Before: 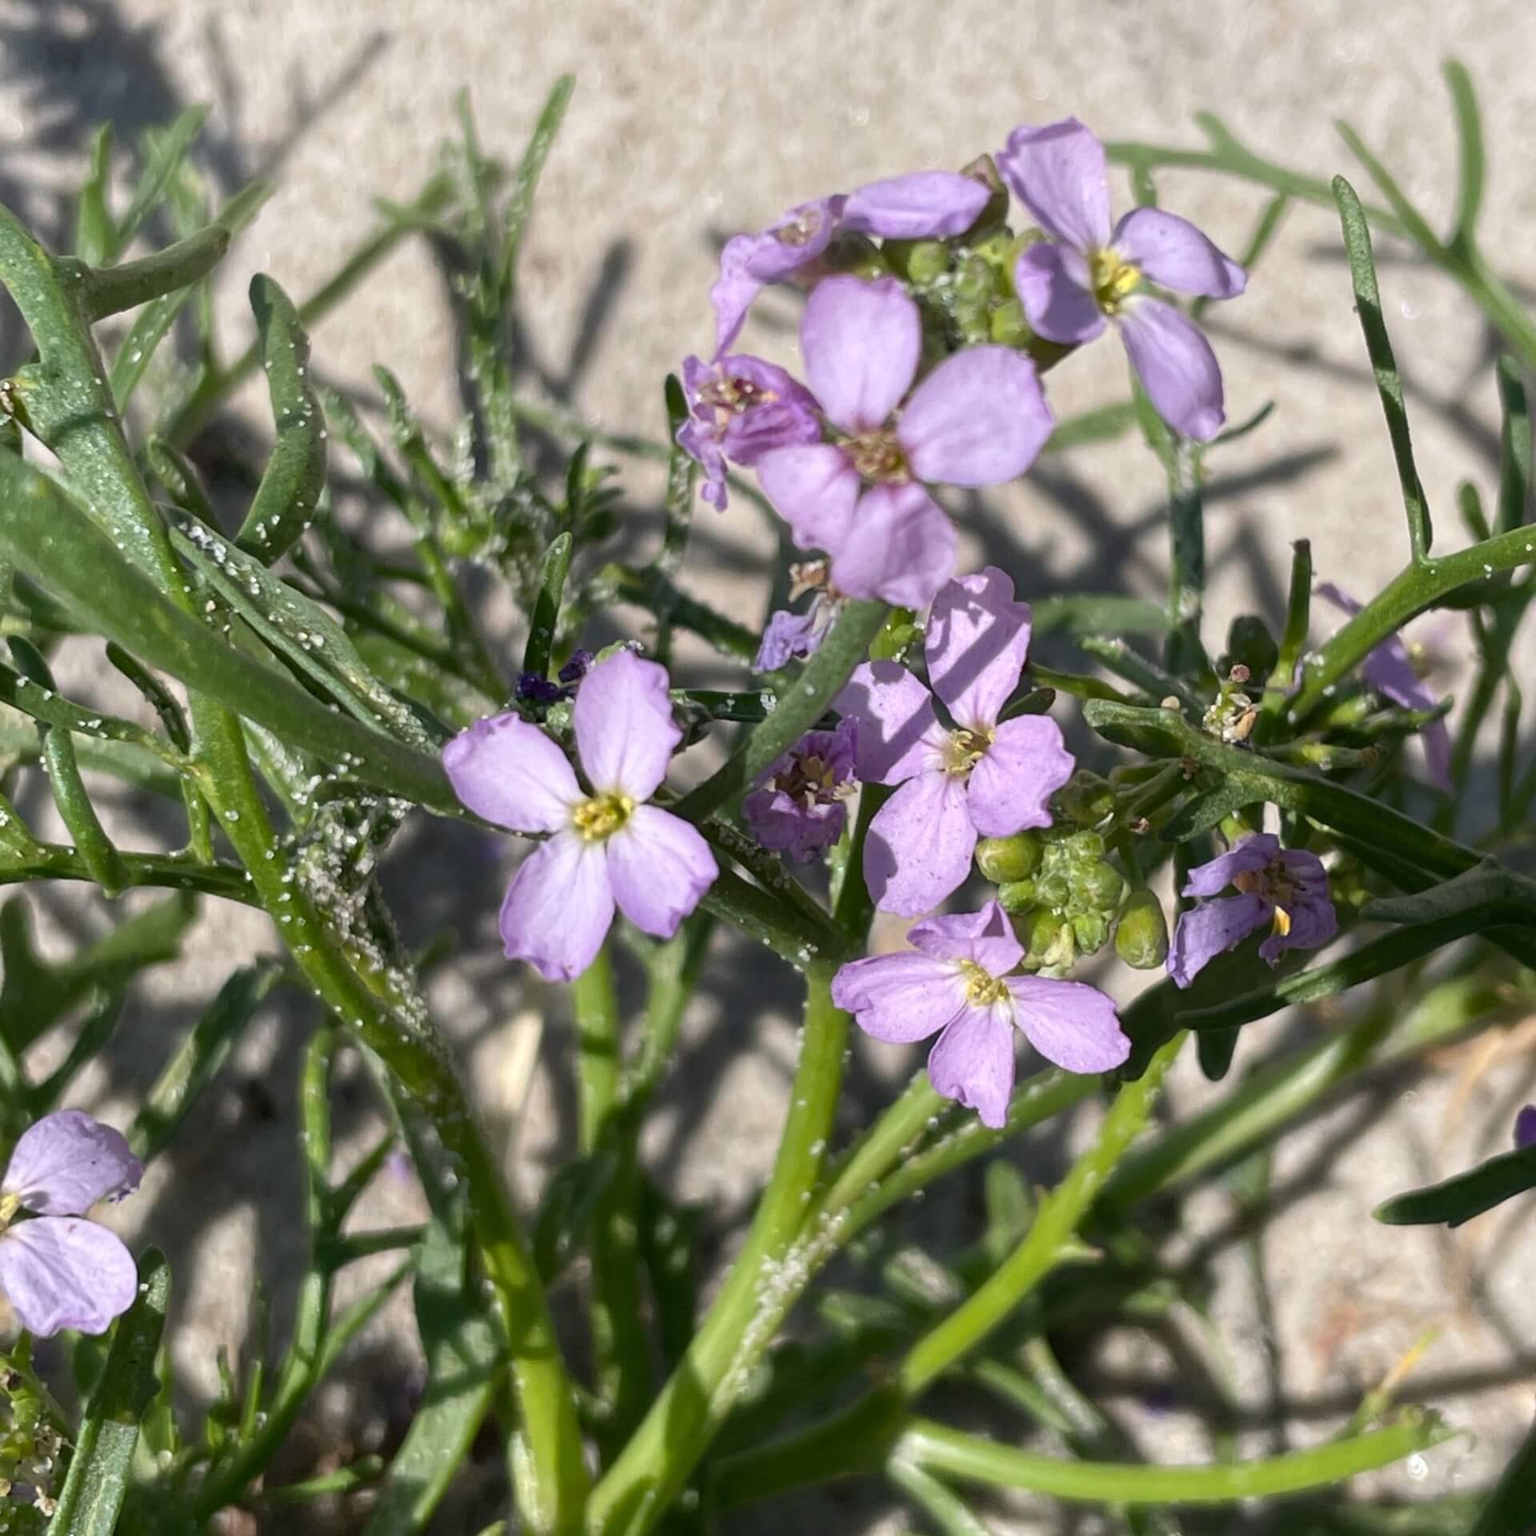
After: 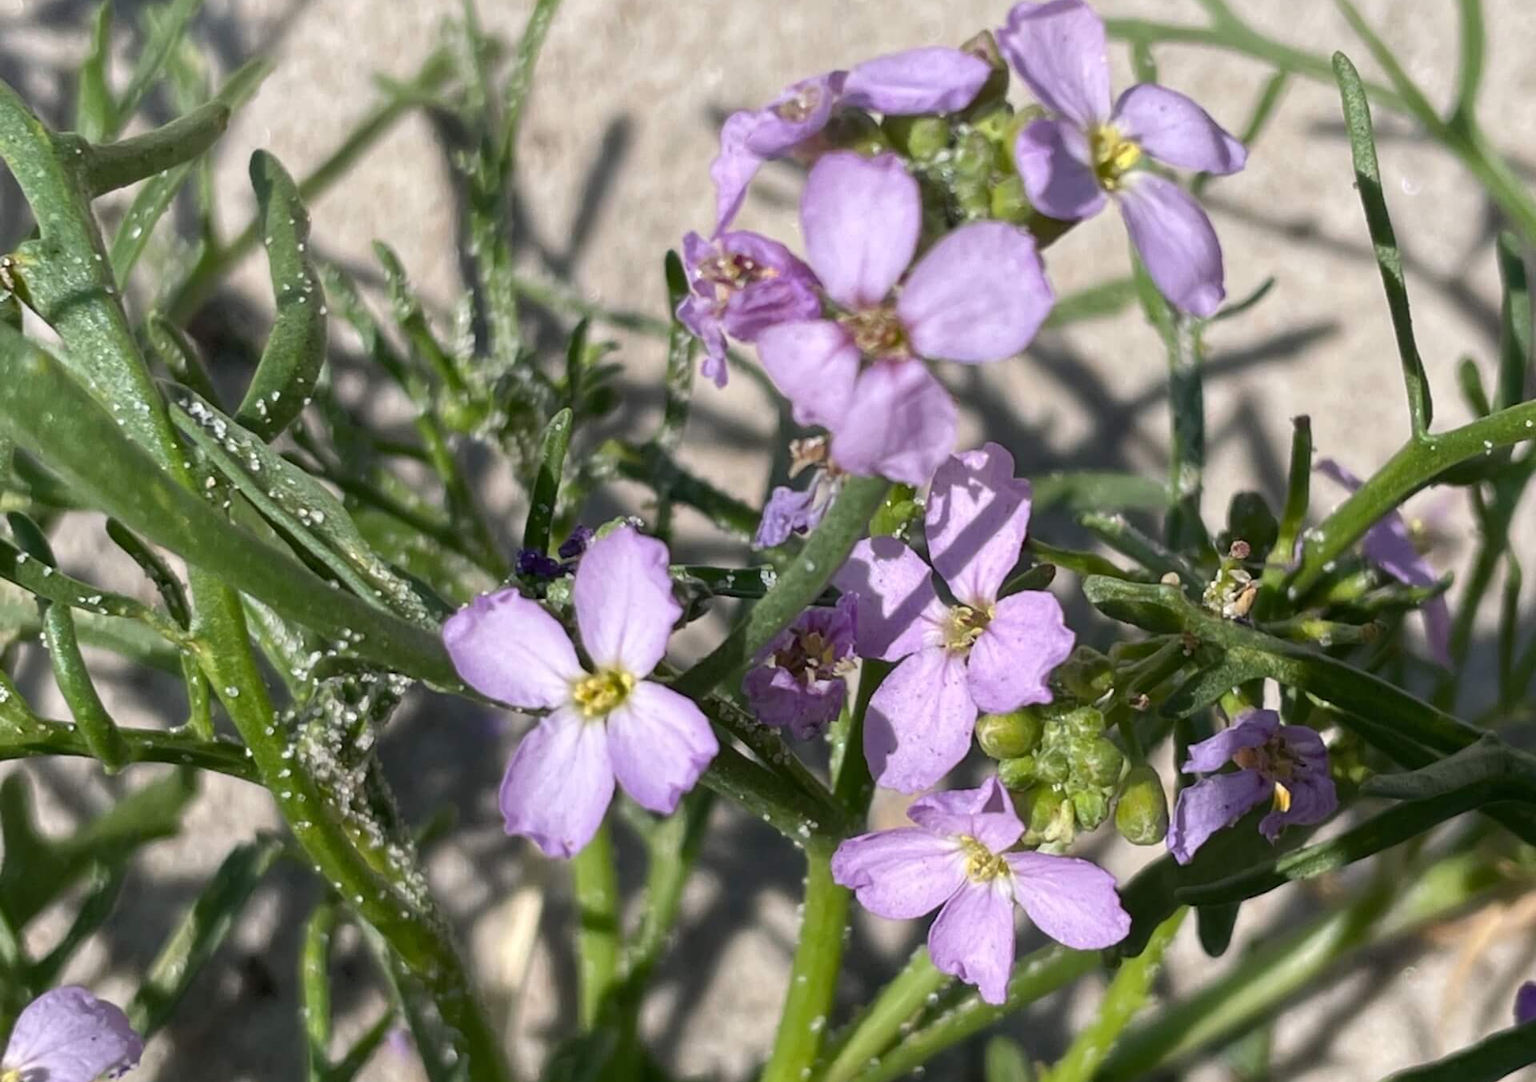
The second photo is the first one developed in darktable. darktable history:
crop and rotate: top 8.115%, bottom 21.401%
